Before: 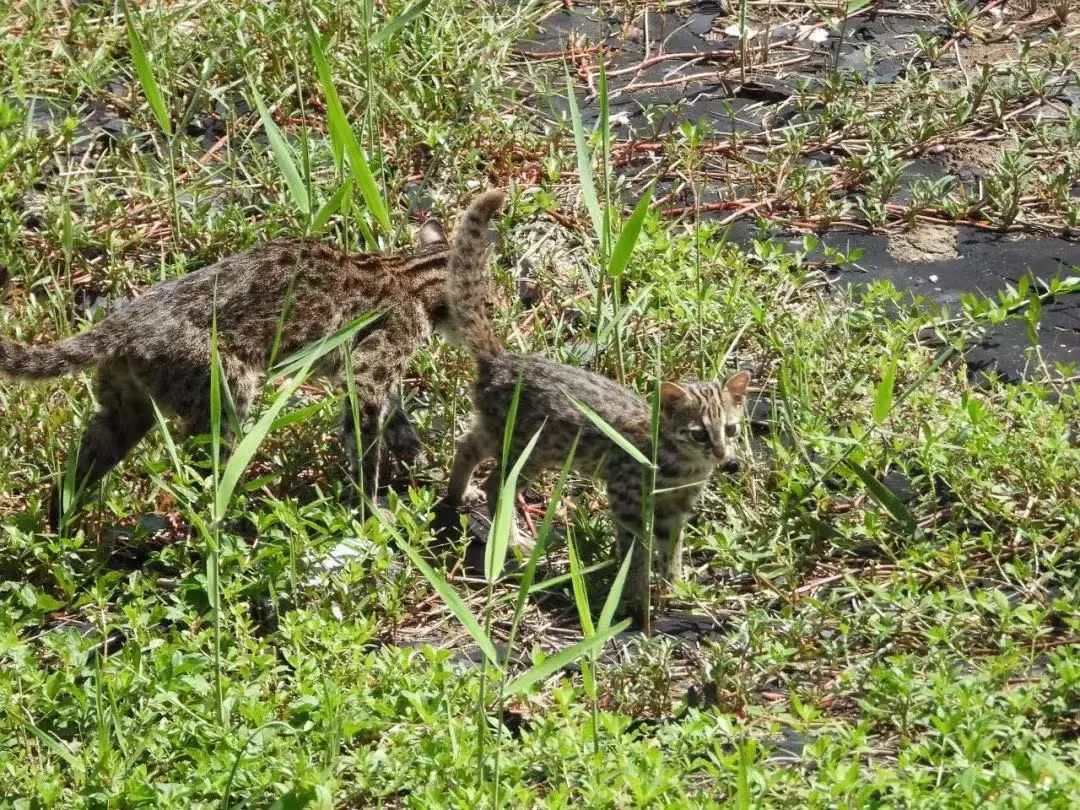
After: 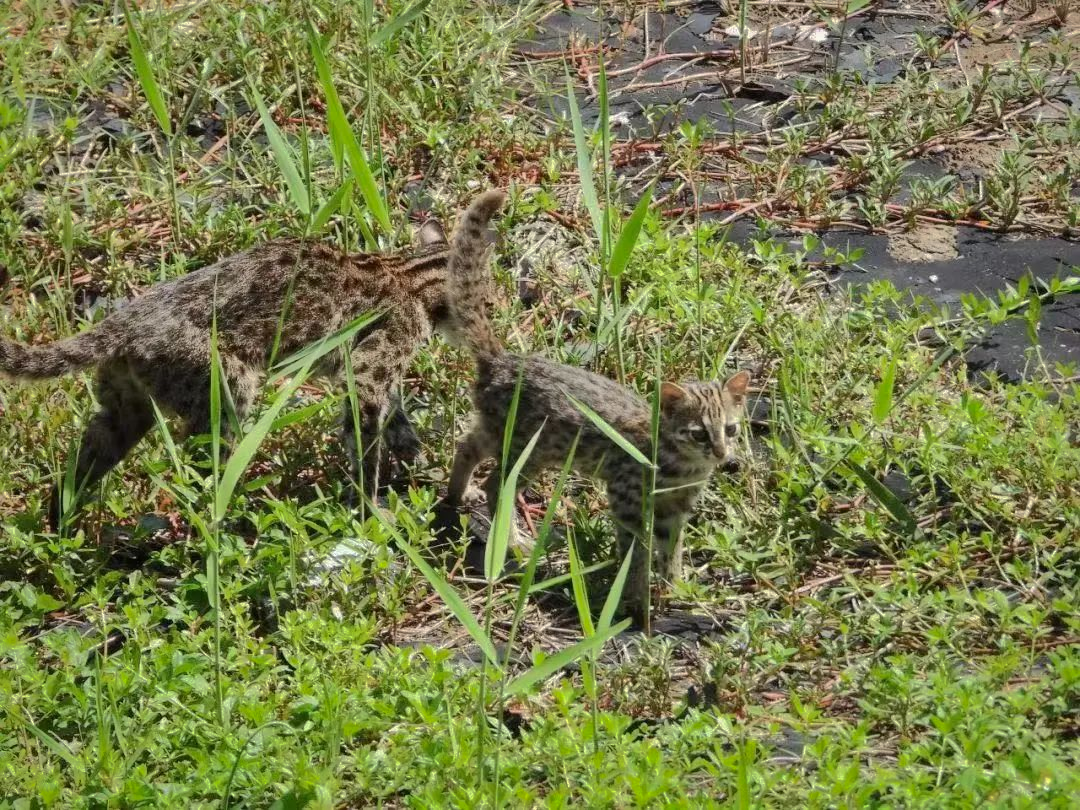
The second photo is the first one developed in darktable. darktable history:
white balance: emerald 1
shadows and highlights: shadows -19.91, highlights -73.15
